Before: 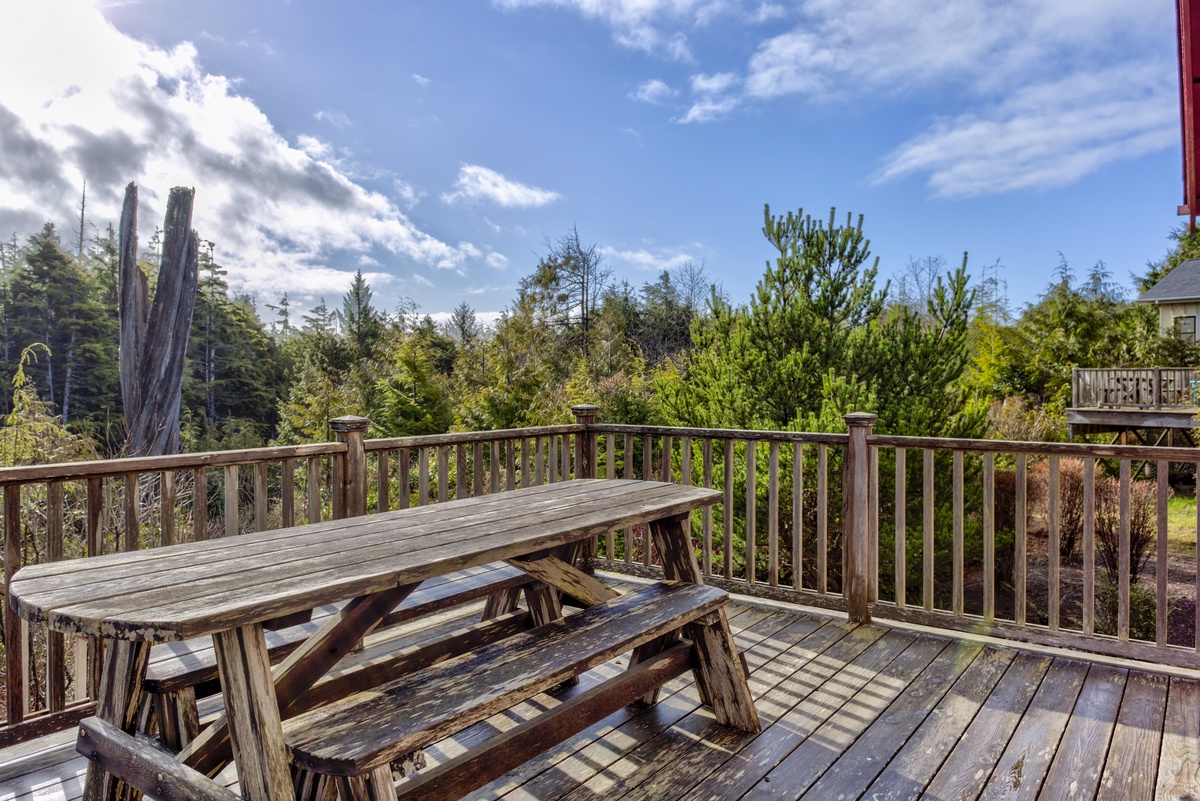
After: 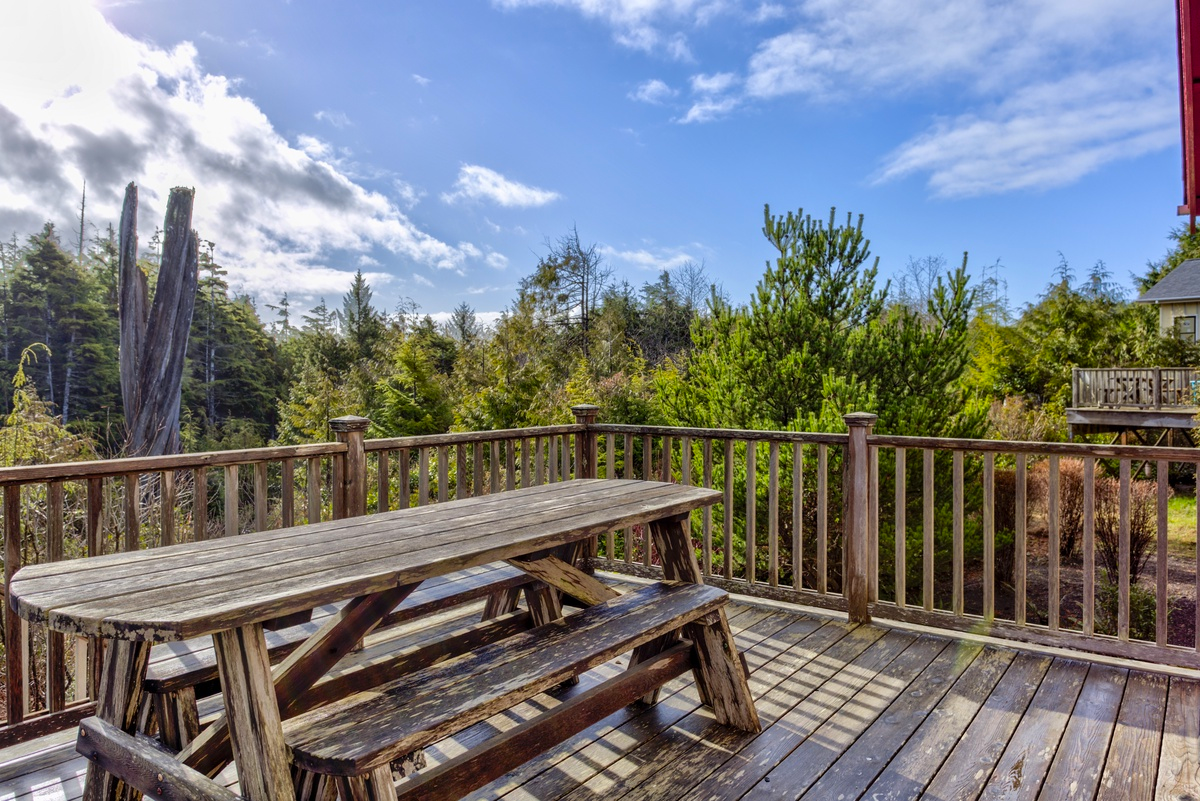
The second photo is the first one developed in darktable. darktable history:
contrast brightness saturation: contrast 0.042, saturation 0.164
